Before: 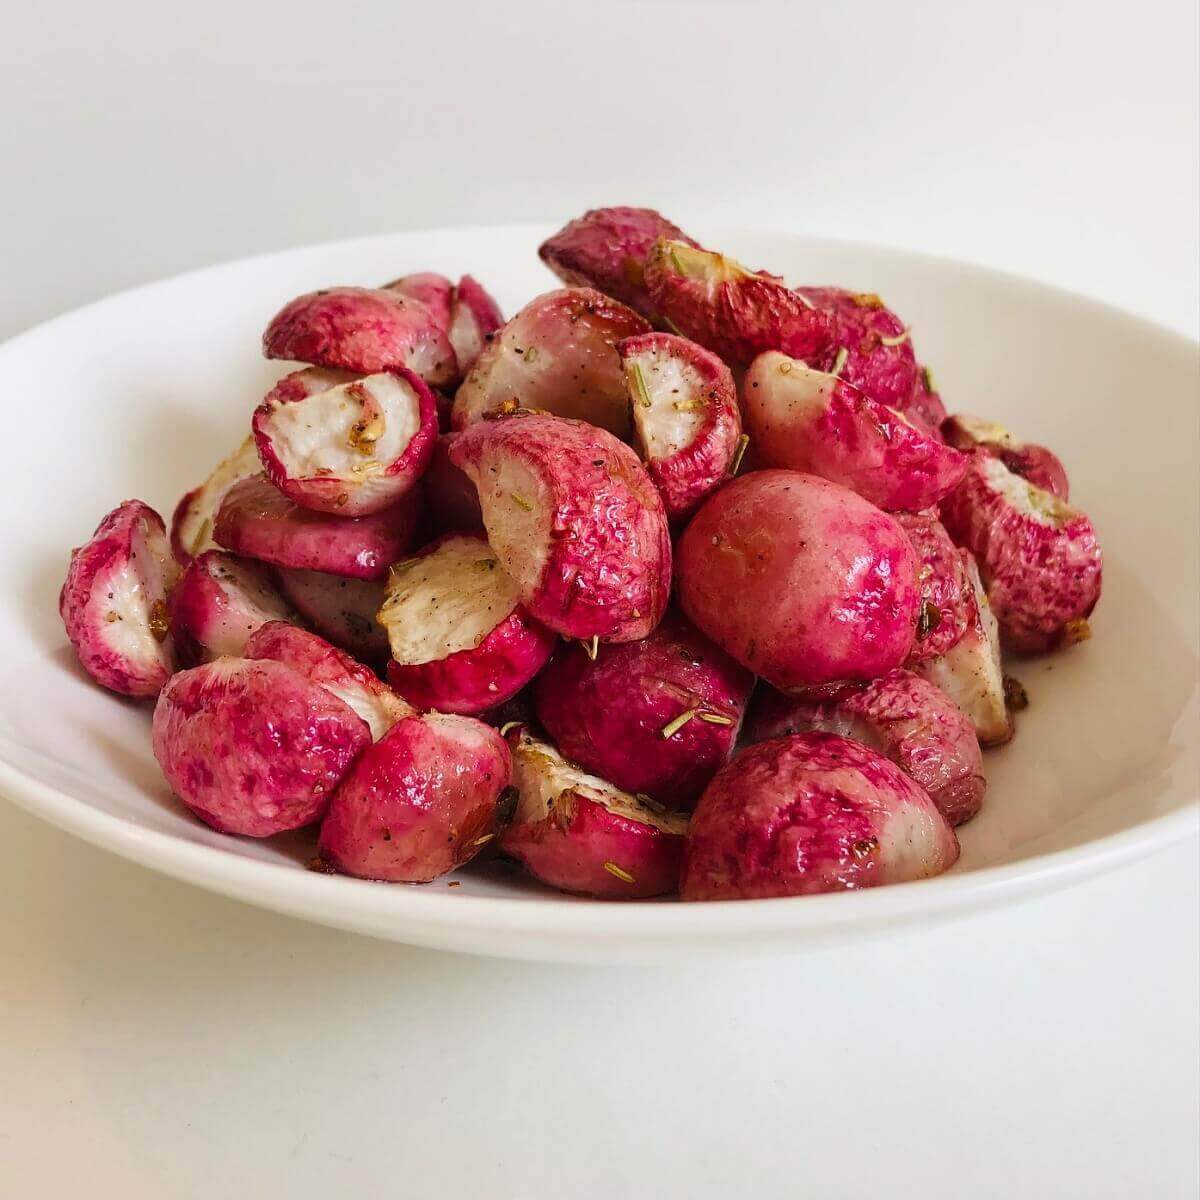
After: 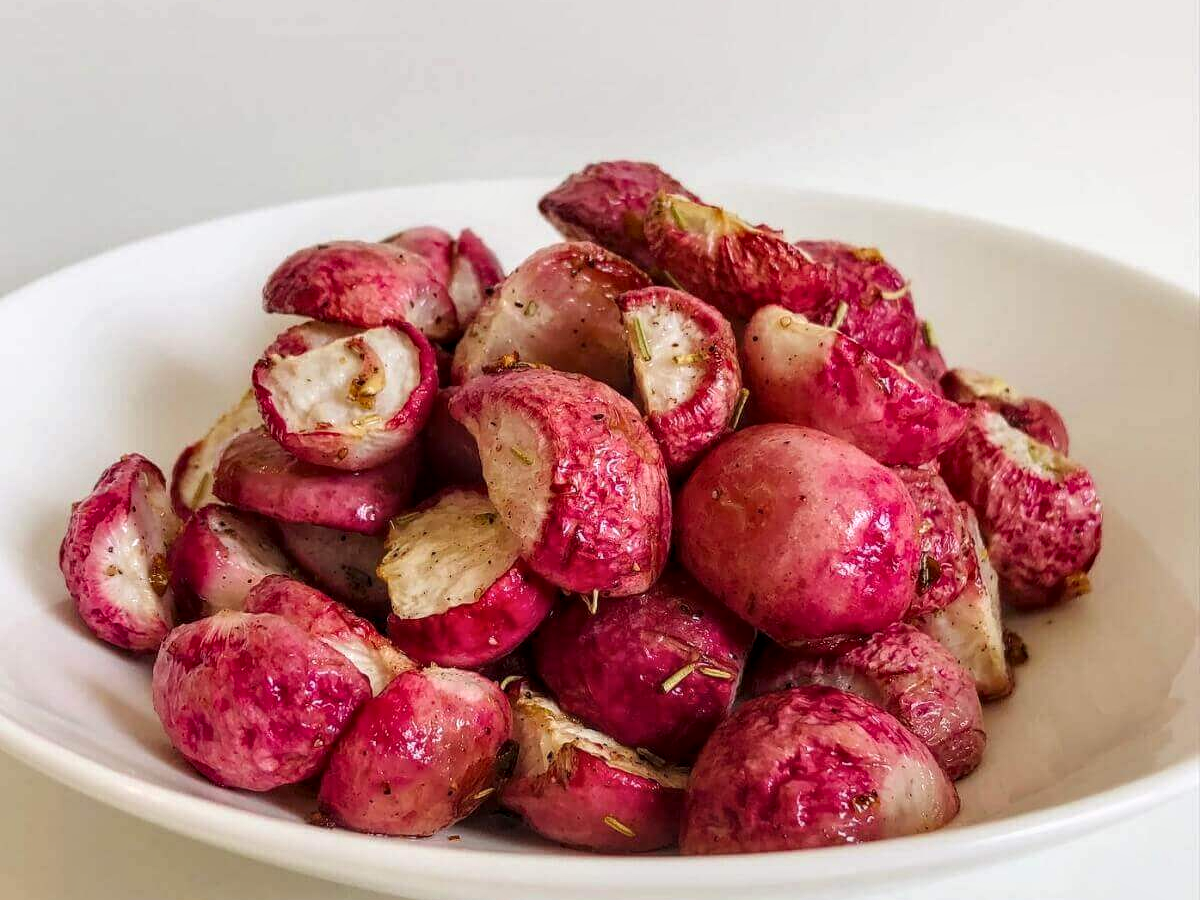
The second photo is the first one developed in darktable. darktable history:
crop: top 3.857%, bottom 21.132%
local contrast: detail 130%
